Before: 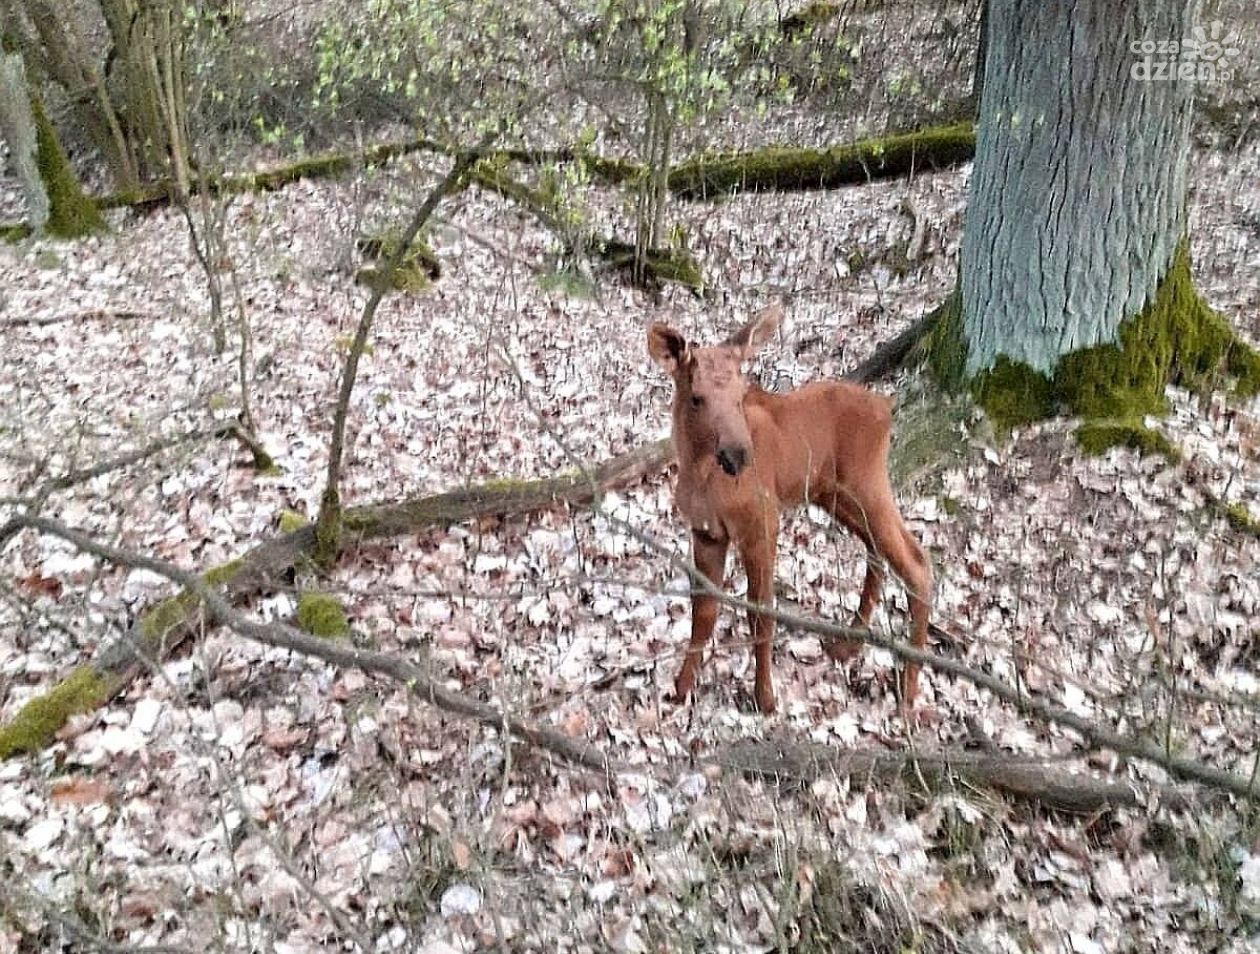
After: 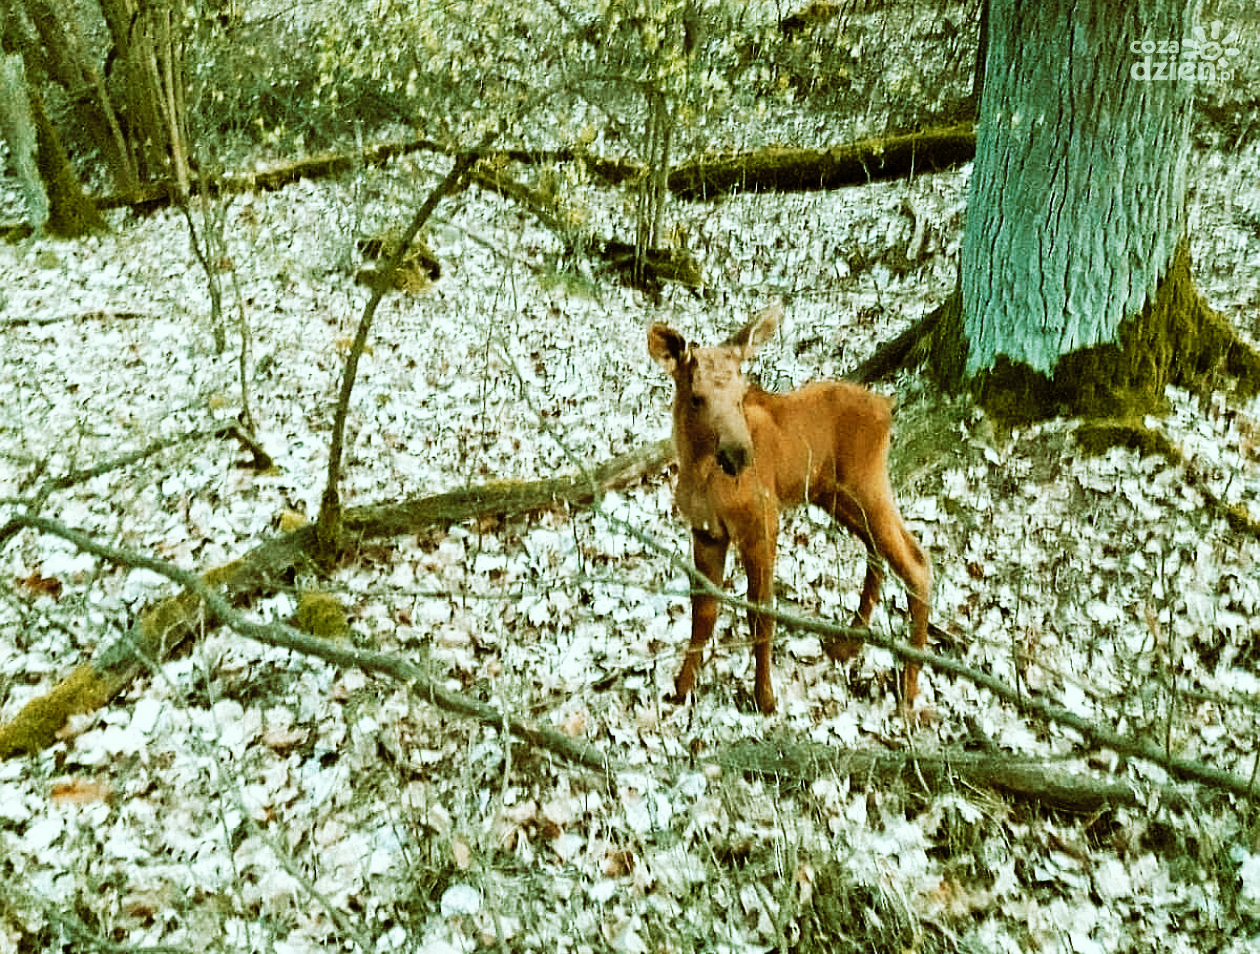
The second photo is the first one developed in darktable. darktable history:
tone curve: curves: ch0 [(0, 0) (0.003, 0.002) (0.011, 0.006) (0.025, 0.014) (0.044, 0.02) (0.069, 0.027) (0.1, 0.036) (0.136, 0.05) (0.177, 0.081) (0.224, 0.118) (0.277, 0.183) (0.335, 0.262) (0.399, 0.351) (0.468, 0.456) (0.543, 0.571) (0.623, 0.692) (0.709, 0.795) (0.801, 0.88) (0.898, 0.948) (1, 1)], preserve colors none
color look up table: target L [92.85, 86.61, 80.66, 81.57, 73.69, 65.98, 65.36, 58.35, 60.01, 52.34, 45.74, 25.23, 200.13, 87.55, 81.68, 70.7, 63.7, 61.36, 57.18, 50.57, 44.71, 45.8, 41.29, 23.03, 9.802, 0, 84.75, 72.16, 69.49, 61.12, 51.97, 54.3, 52.61, 43.09, 30.19, 32.63, 30.89, 20.8, 16.29, 14.42, 7.135, 93.76, 83.87, 82.07, 66.26, 57.71, 50.07, 40.05, 36.16], target a [-20.14, -5.89, -20.77, -51.76, -46.84, -37.24, -11.91, -38.18, -2.131, -32.99, -20.99, -13.47, 0, -4.66, 5.22, 20.46, 23.13, 8.541, 29.36, 43.32, -7.546, 36.54, 12.4, 25.89, 18.24, 0, -8.65, -16.16, 12.81, 35.7, 52.59, 2.284, -3.957, 5.528, 31.1, 32.53, 8.723, 30.02, 1.638, -1.274, 16.58, -19.92, -47.01, -34.92, -26.31, -28.06, -20.63, -24.77, -13.2], target b [13.68, 56.25, 62.75, 12.99, 43.12, 7.292, 30.93, 31.05, 44.9, 36.18, 29.84, 24.03, 0, 32.98, 15.21, 49.23, 50.51, 39.7, 27.44, 43.07, 20.4, 36.82, 33.24, 34.37, 14.16, 0, -2.291, -25.1, -8.346, -20.46, 27.47, -25.51, -42.4, 11.98, -14.72, -60.92, -34.7, 14.43, 18.52, -2.199, -21.42, -4.437, -9.312, -15.13, -25.34, -0.027, -6.109, 15.55, -7.395], num patches 49
